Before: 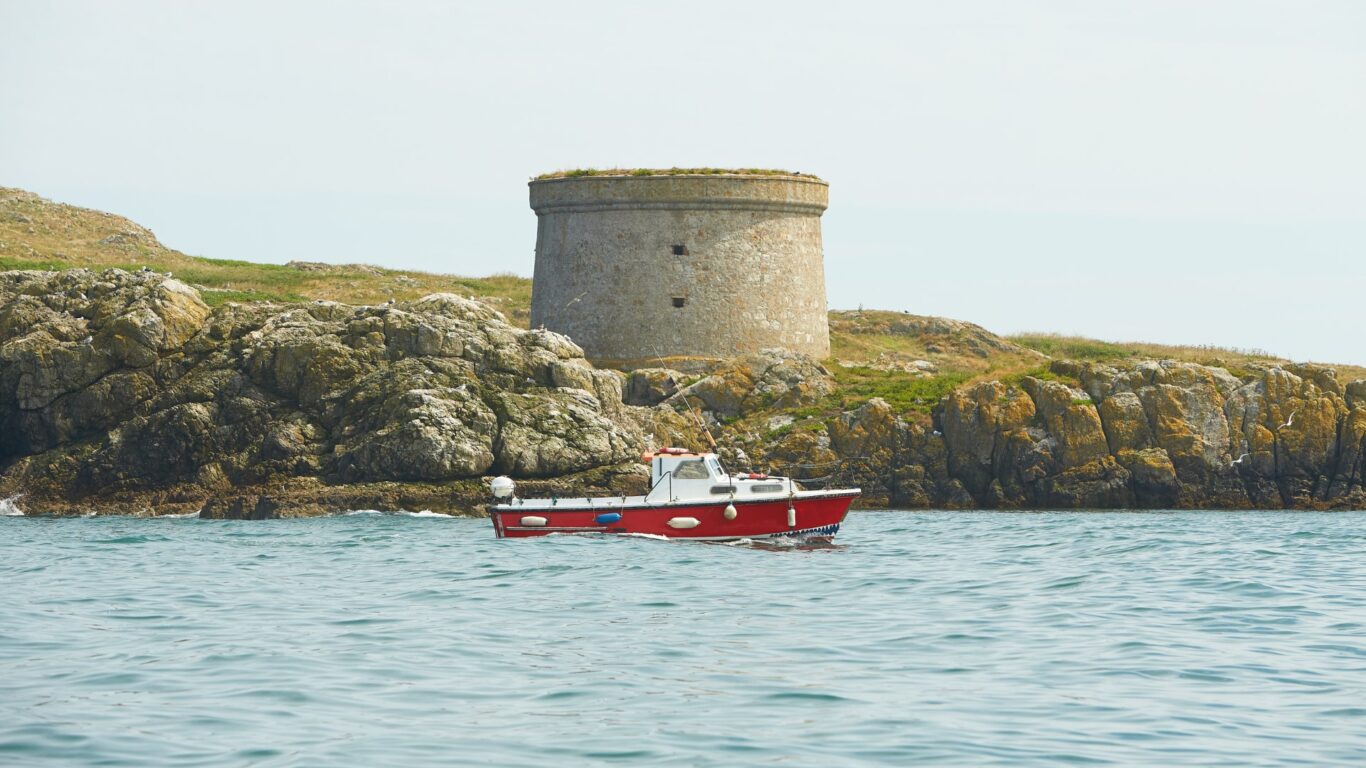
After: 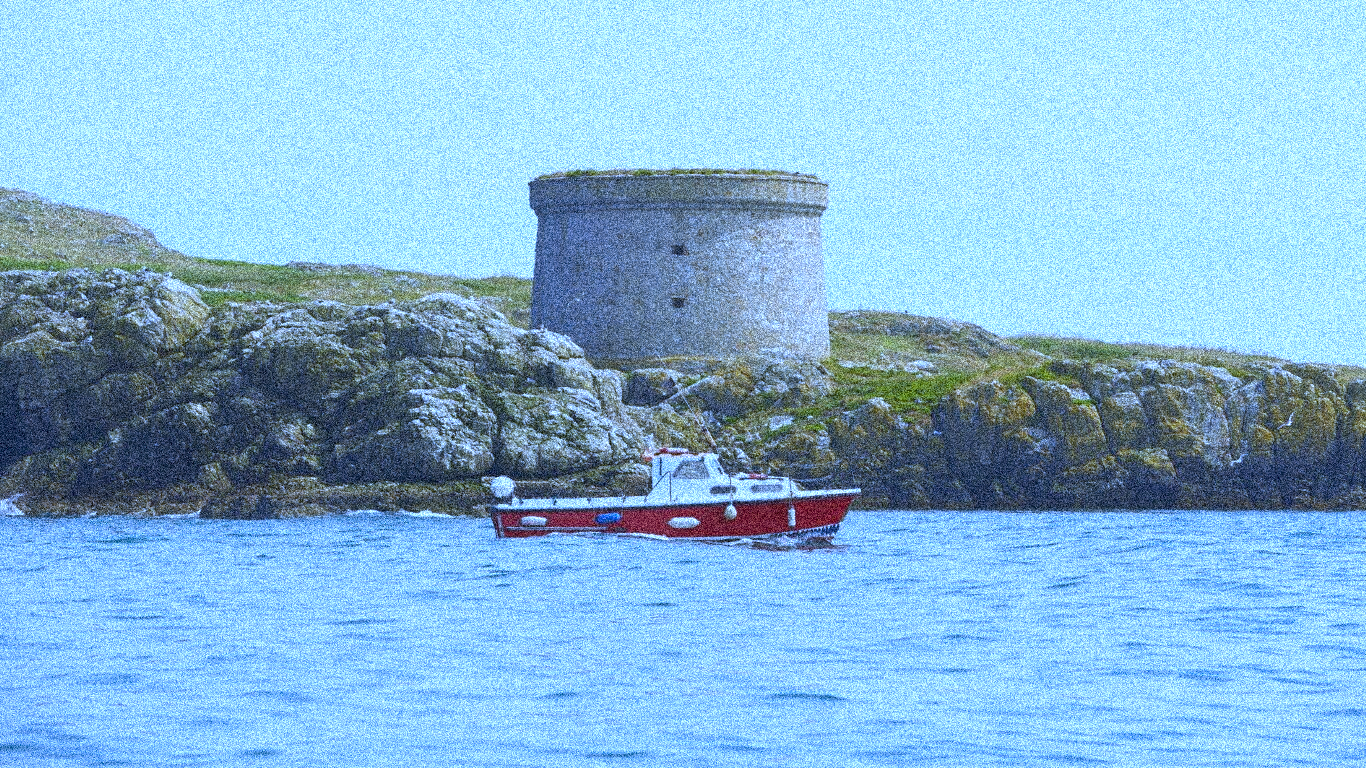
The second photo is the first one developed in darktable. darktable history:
grain: coarseness 3.75 ISO, strength 100%, mid-tones bias 0%
white balance: red 0.766, blue 1.537
shadows and highlights: shadows 43.06, highlights 6.94
